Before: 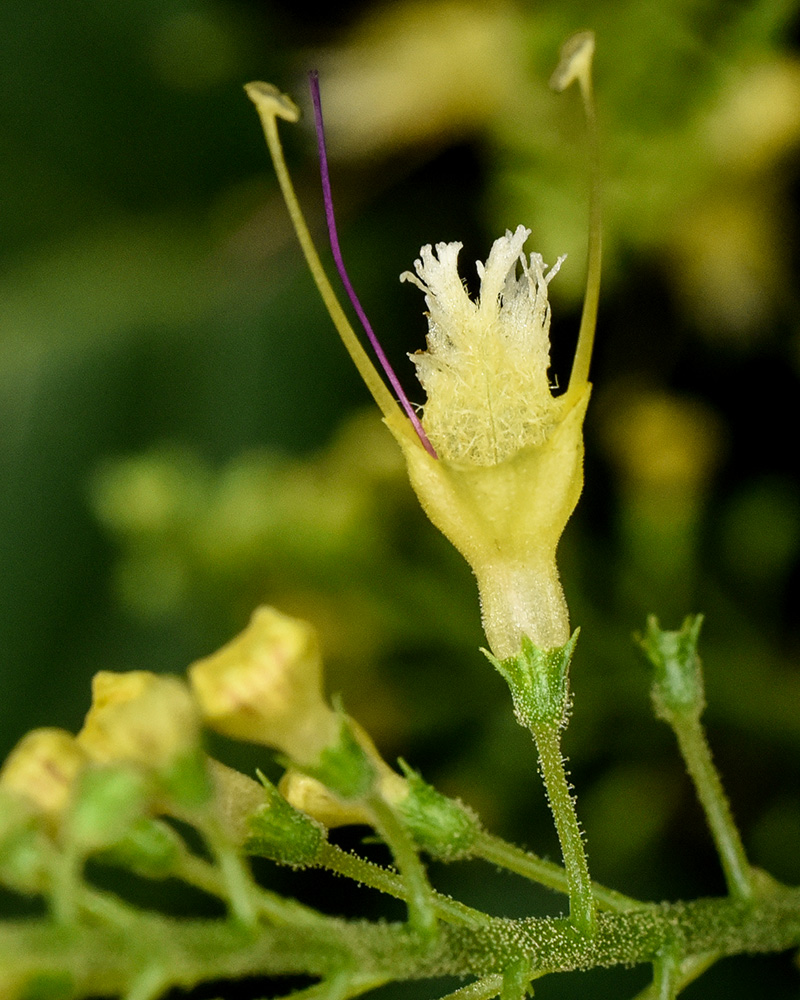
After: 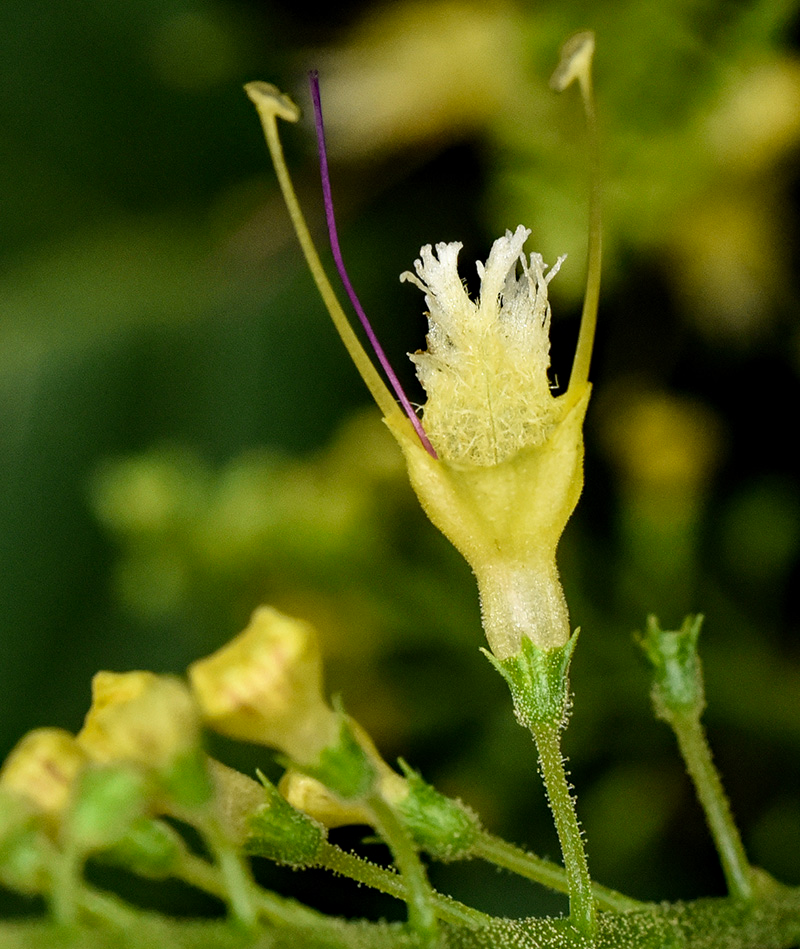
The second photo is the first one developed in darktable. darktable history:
haze removal: compatibility mode true, adaptive false
crop and rotate: top 0%, bottom 5.097%
